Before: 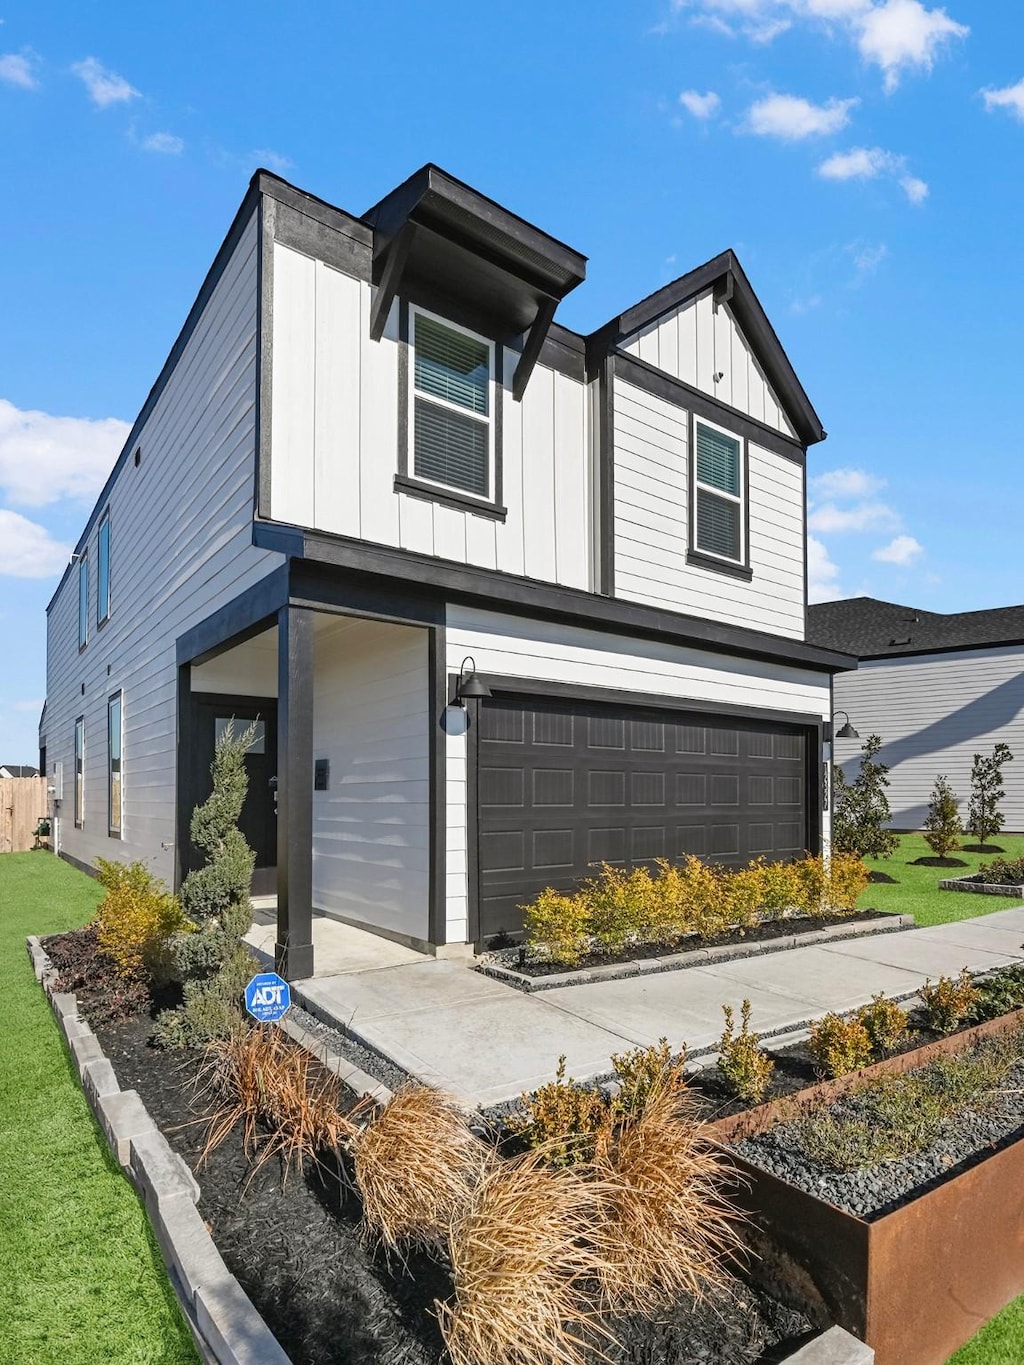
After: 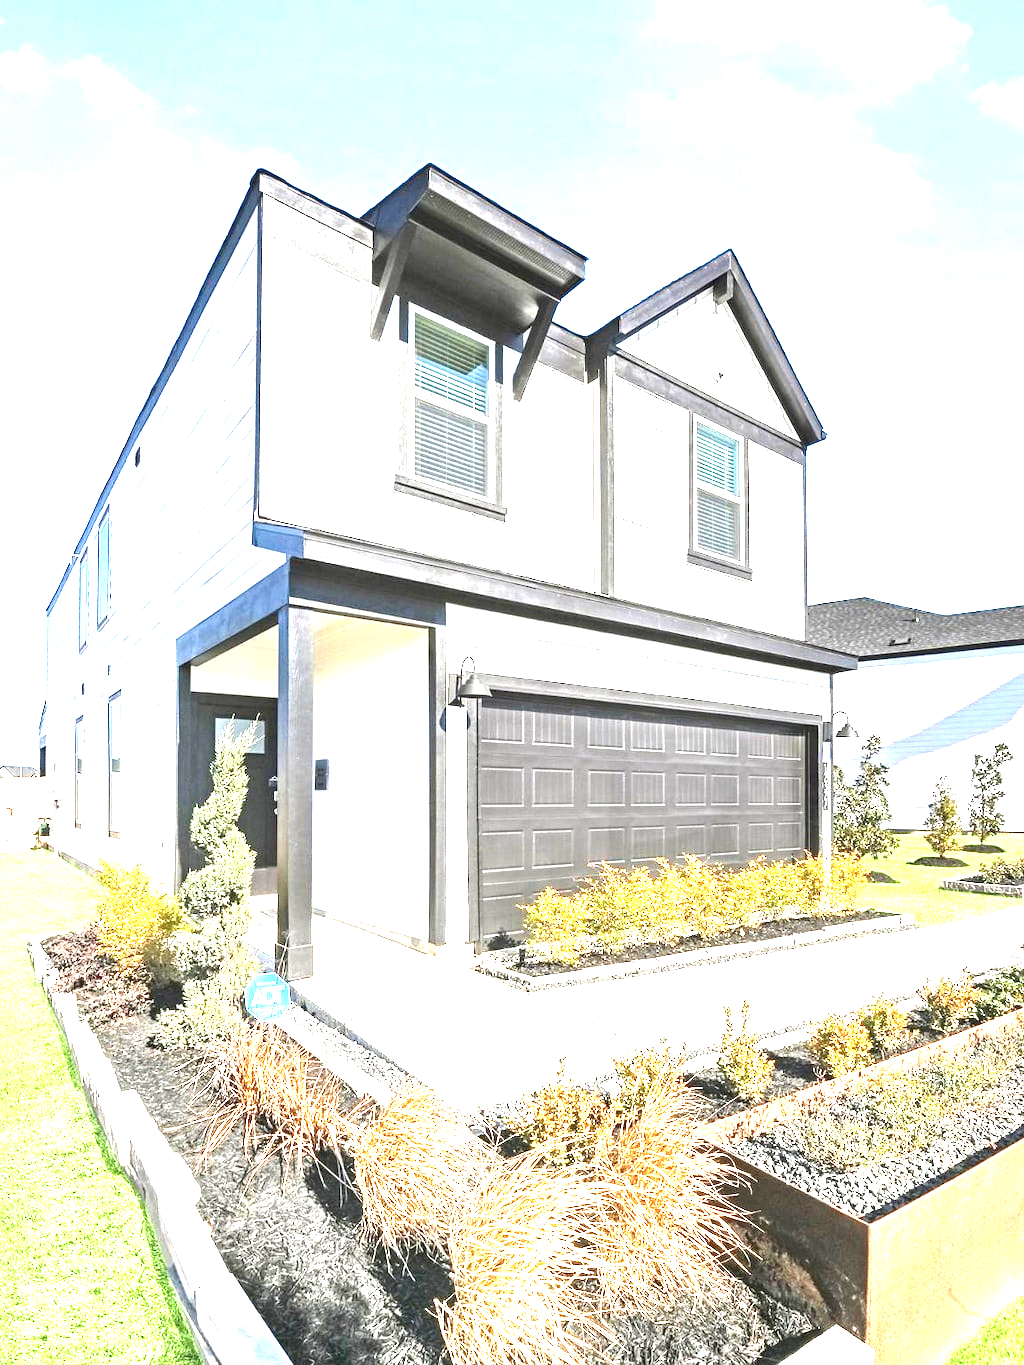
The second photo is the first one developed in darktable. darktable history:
exposure: exposure 2.912 EV, compensate highlight preservation false
contrast brightness saturation: saturation -0.087
